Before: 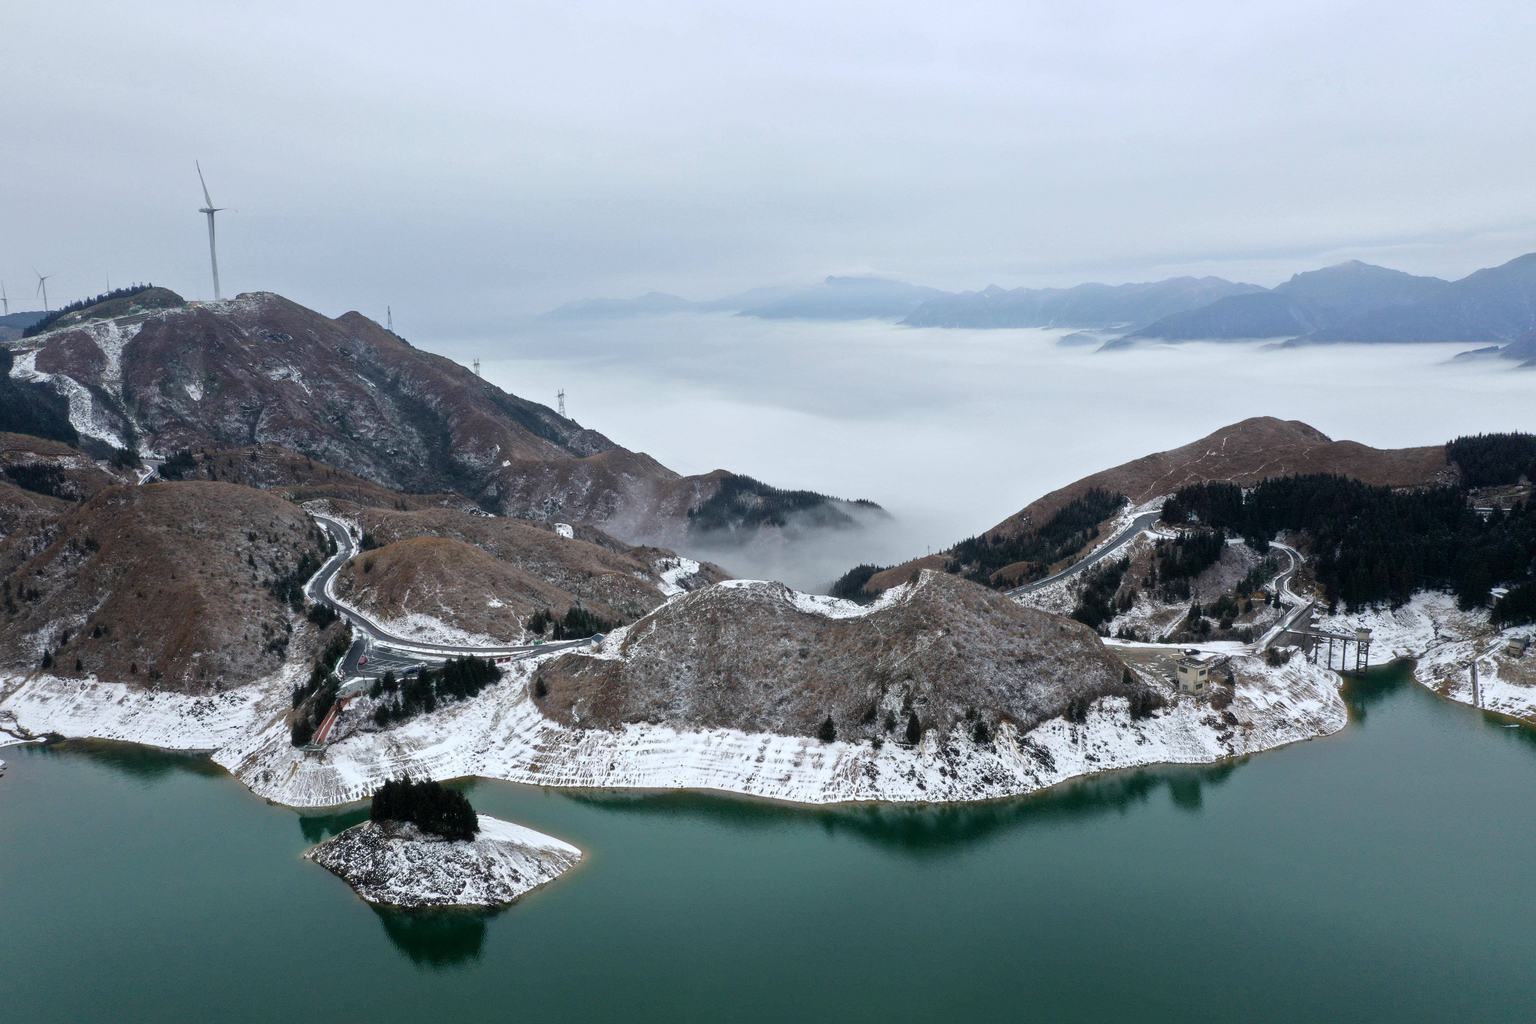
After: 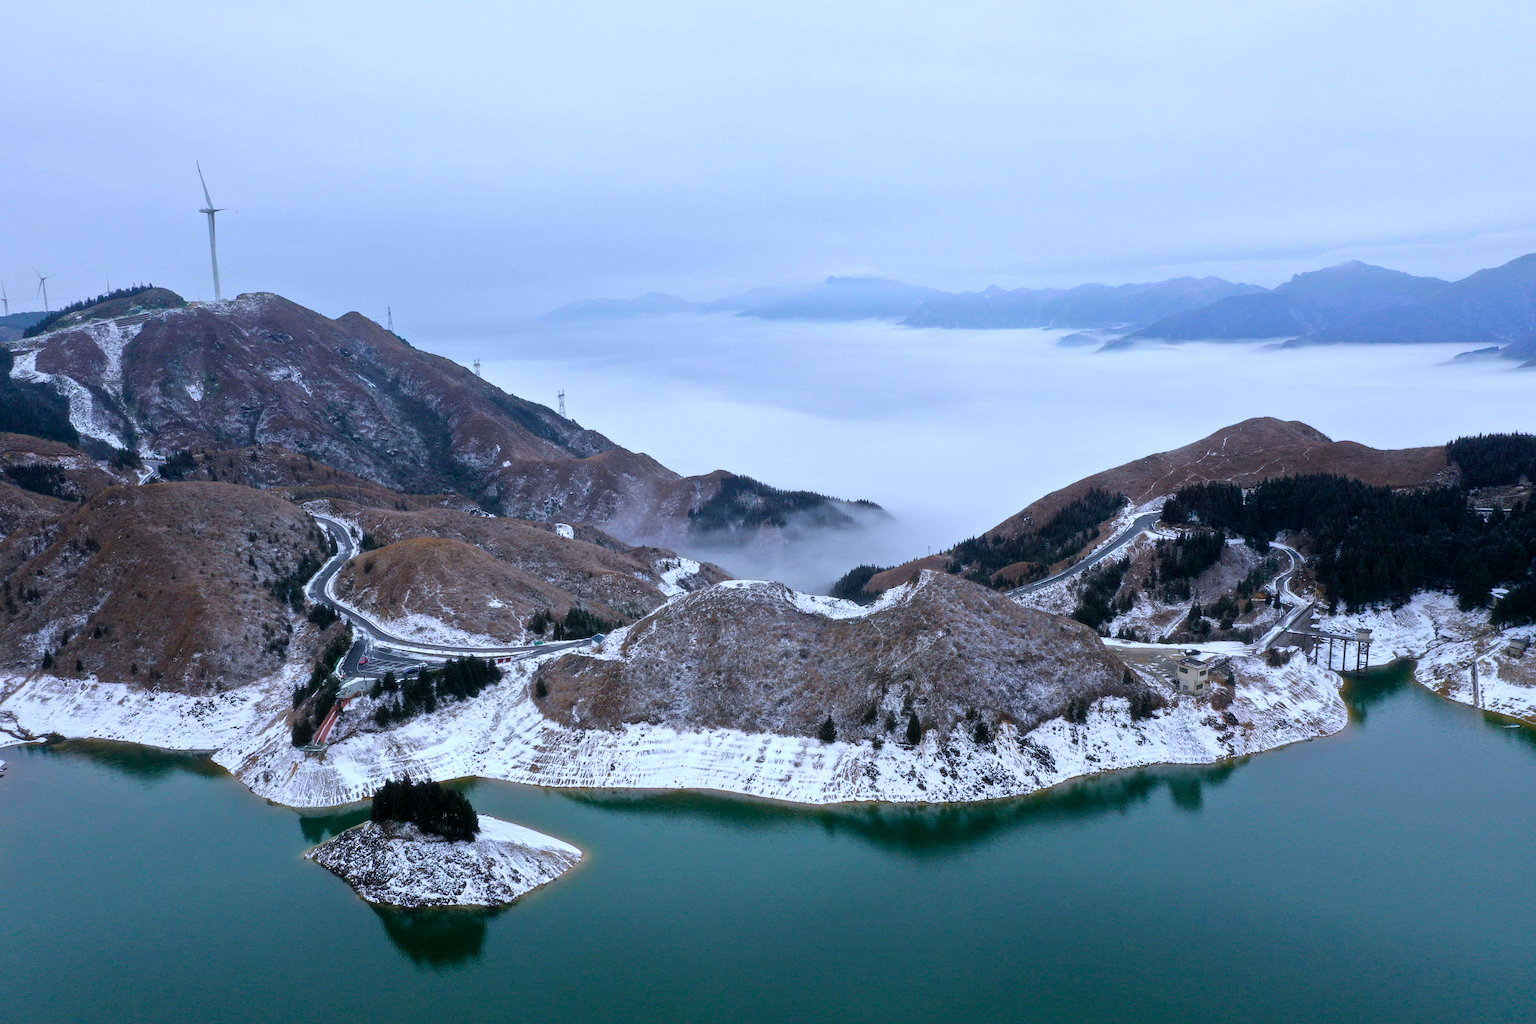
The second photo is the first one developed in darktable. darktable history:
white balance: red 0.967, blue 1.119, emerald 0.756
color balance rgb: perceptual saturation grading › global saturation 25%, global vibrance 20%
exposure: black level correction 0.001, exposure 0.014 EV, compensate highlight preservation false
